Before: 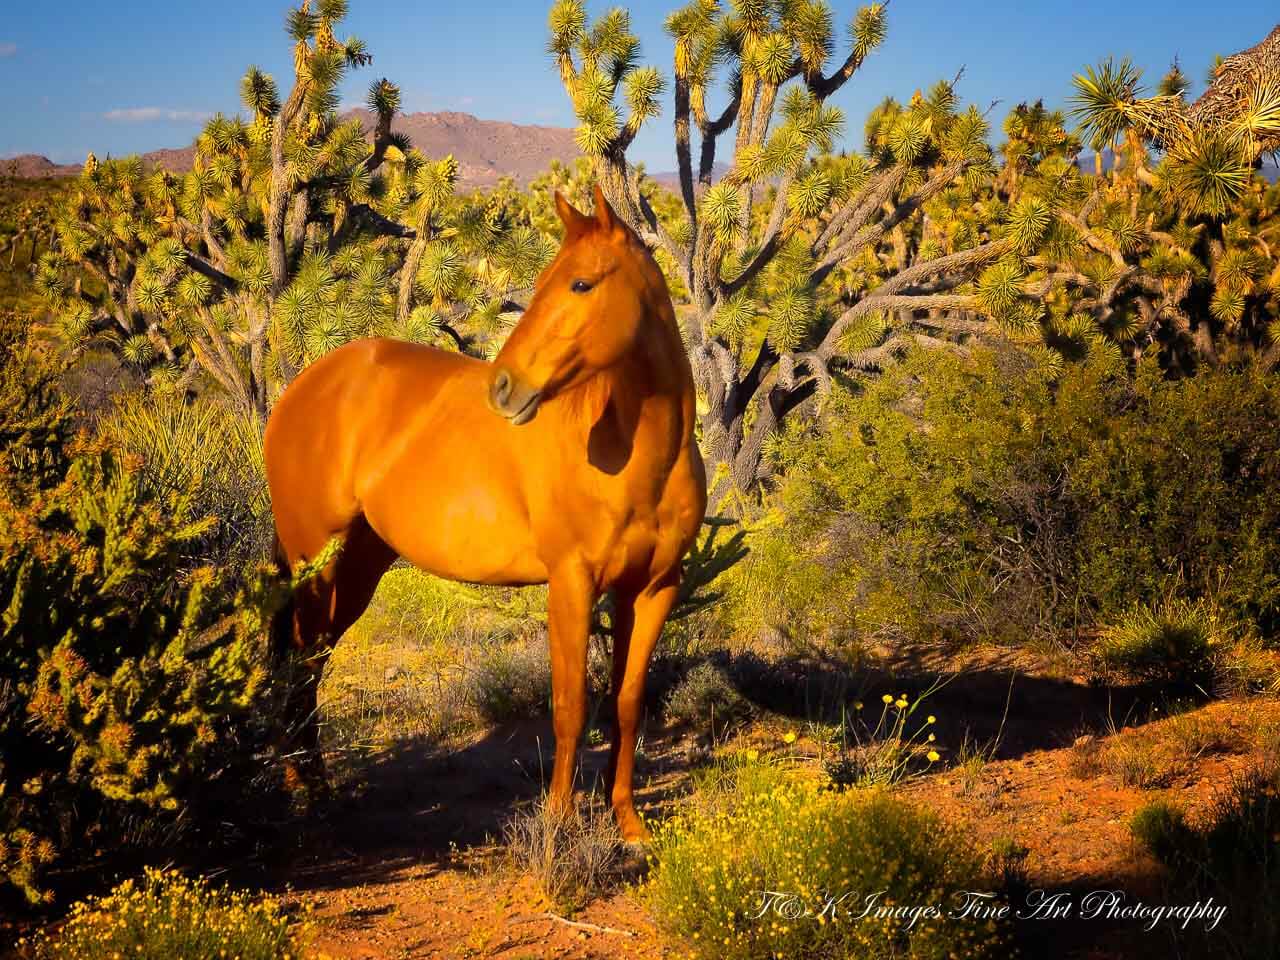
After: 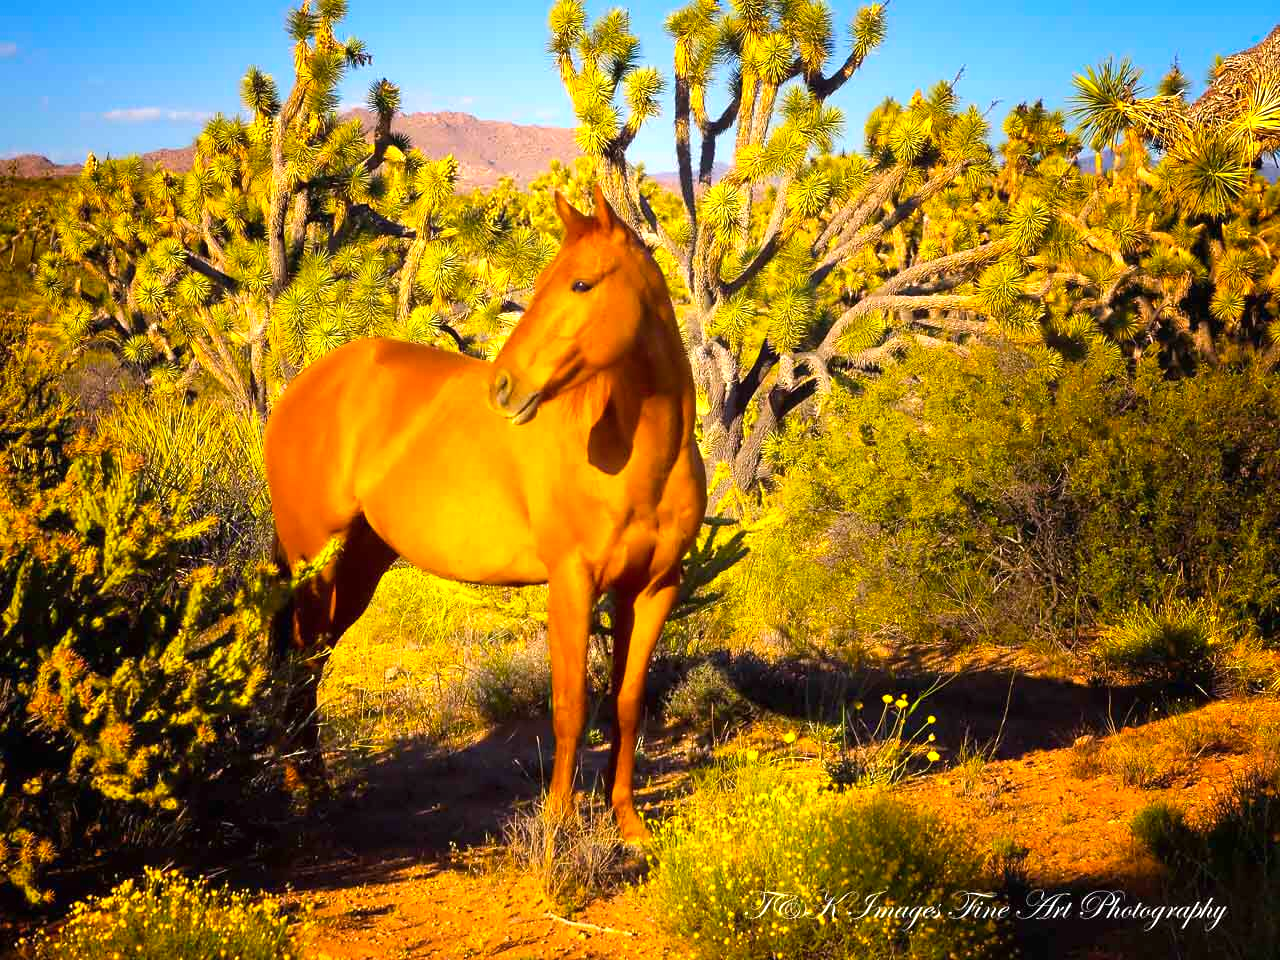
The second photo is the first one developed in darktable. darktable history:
color balance rgb: global vibrance 42.74%
exposure: black level correction 0, exposure 0.7 EV, compensate exposure bias true, compensate highlight preservation false
